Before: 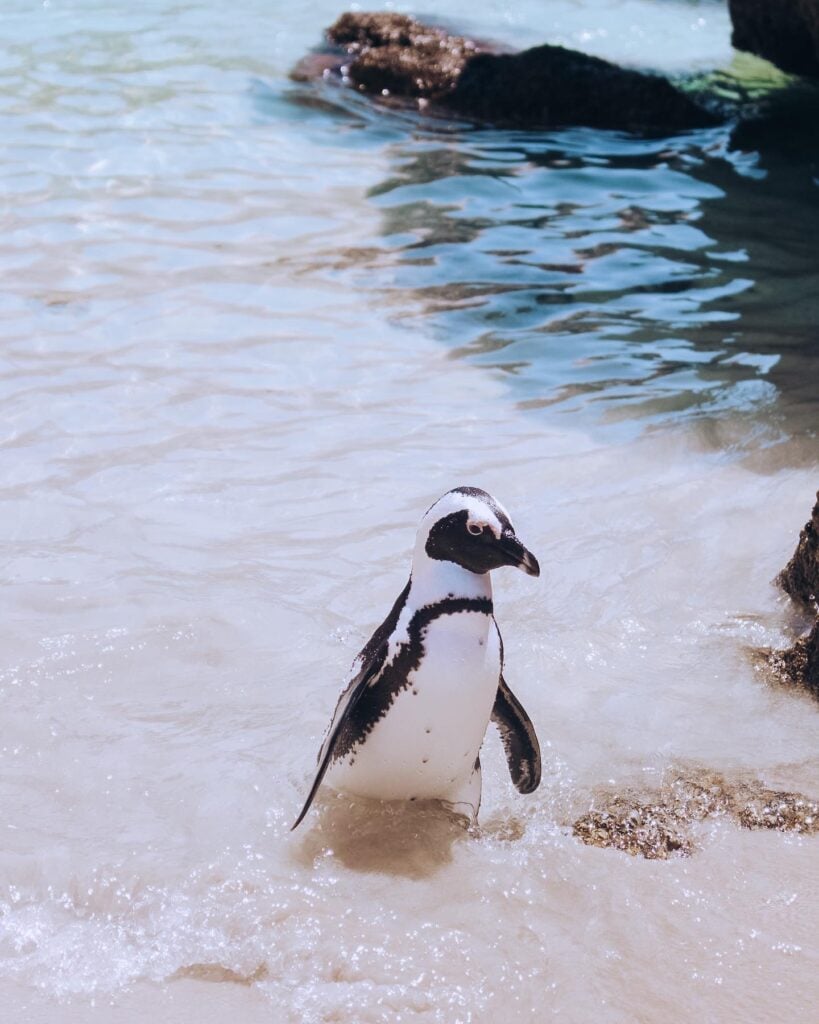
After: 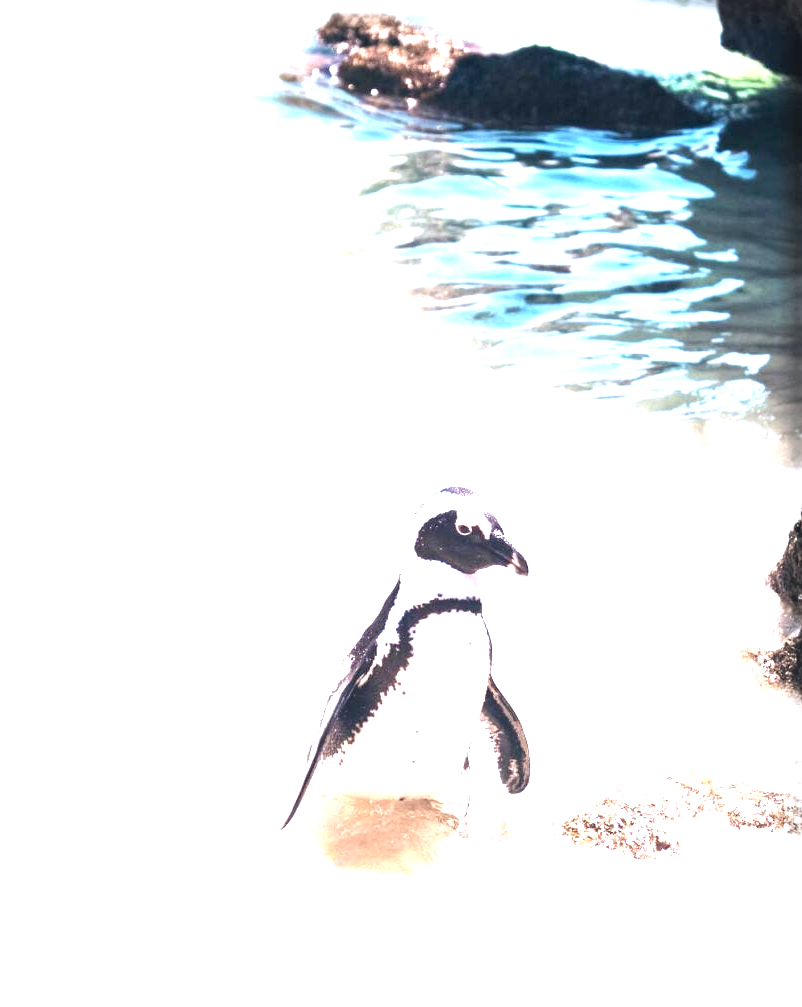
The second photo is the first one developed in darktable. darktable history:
local contrast: mode bilateral grid, contrast 10, coarseness 24, detail 115%, midtone range 0.2
crop and rotate: left 1.455%, right 0.579%, bottom 1.629%
exposure: exposure 2.254 EV, compensate highlight preservation false
vignetting: fall-off start 93.27%, fall-off radius 5.02%, automatic ratio true, width/height ratio 1.332, shape 0.046
